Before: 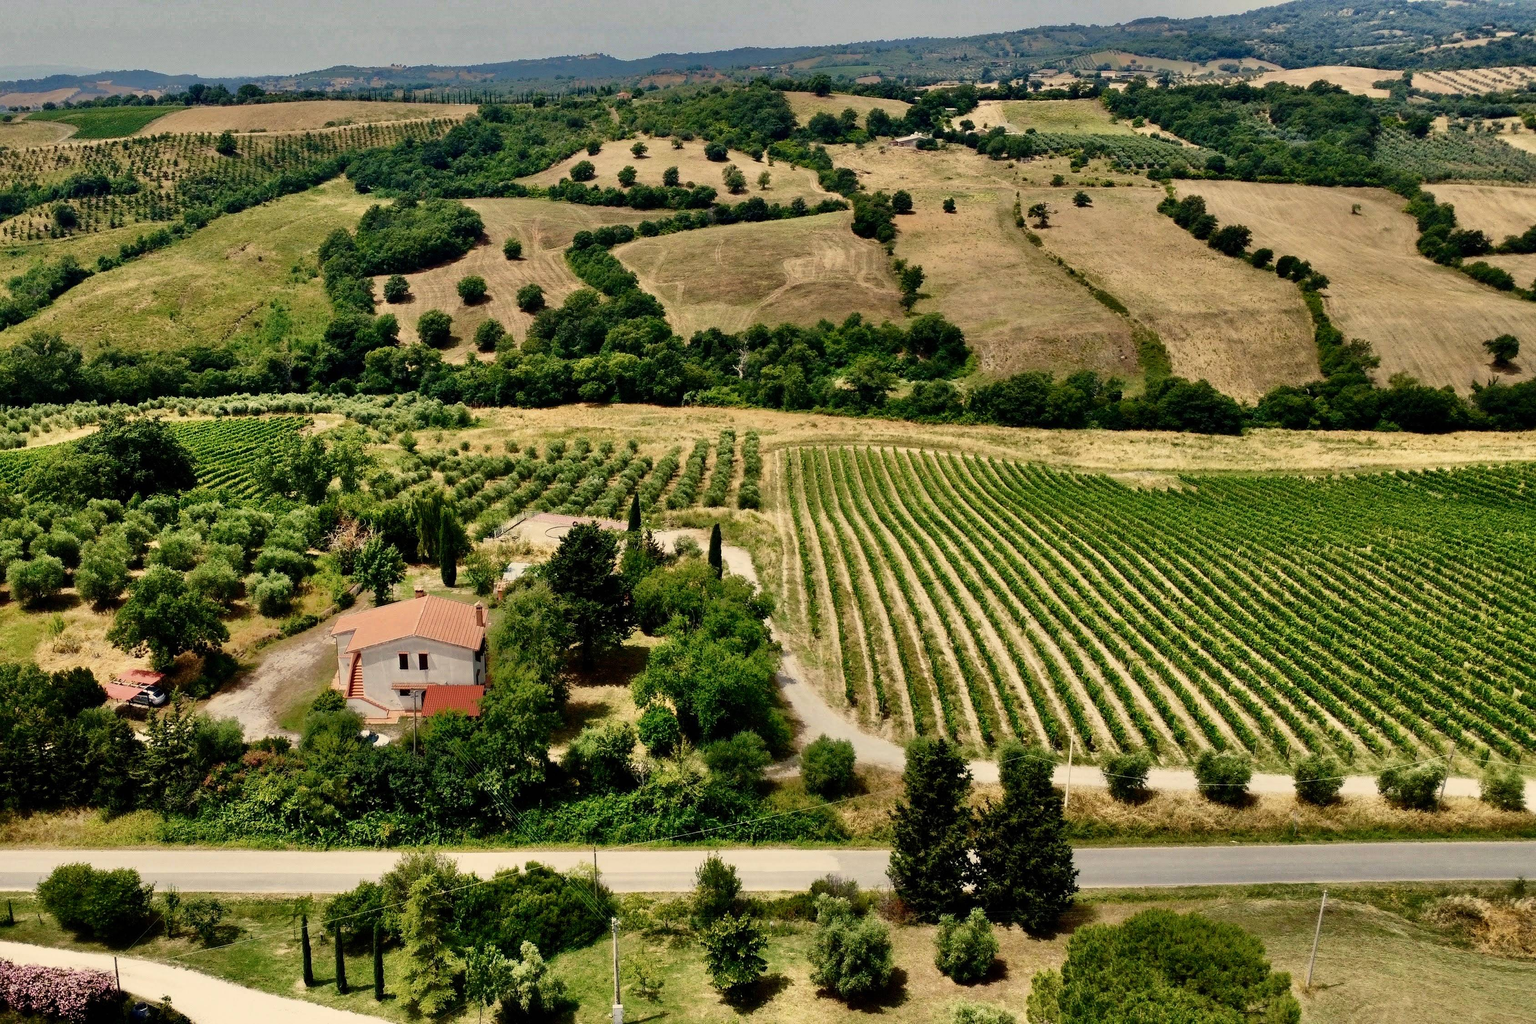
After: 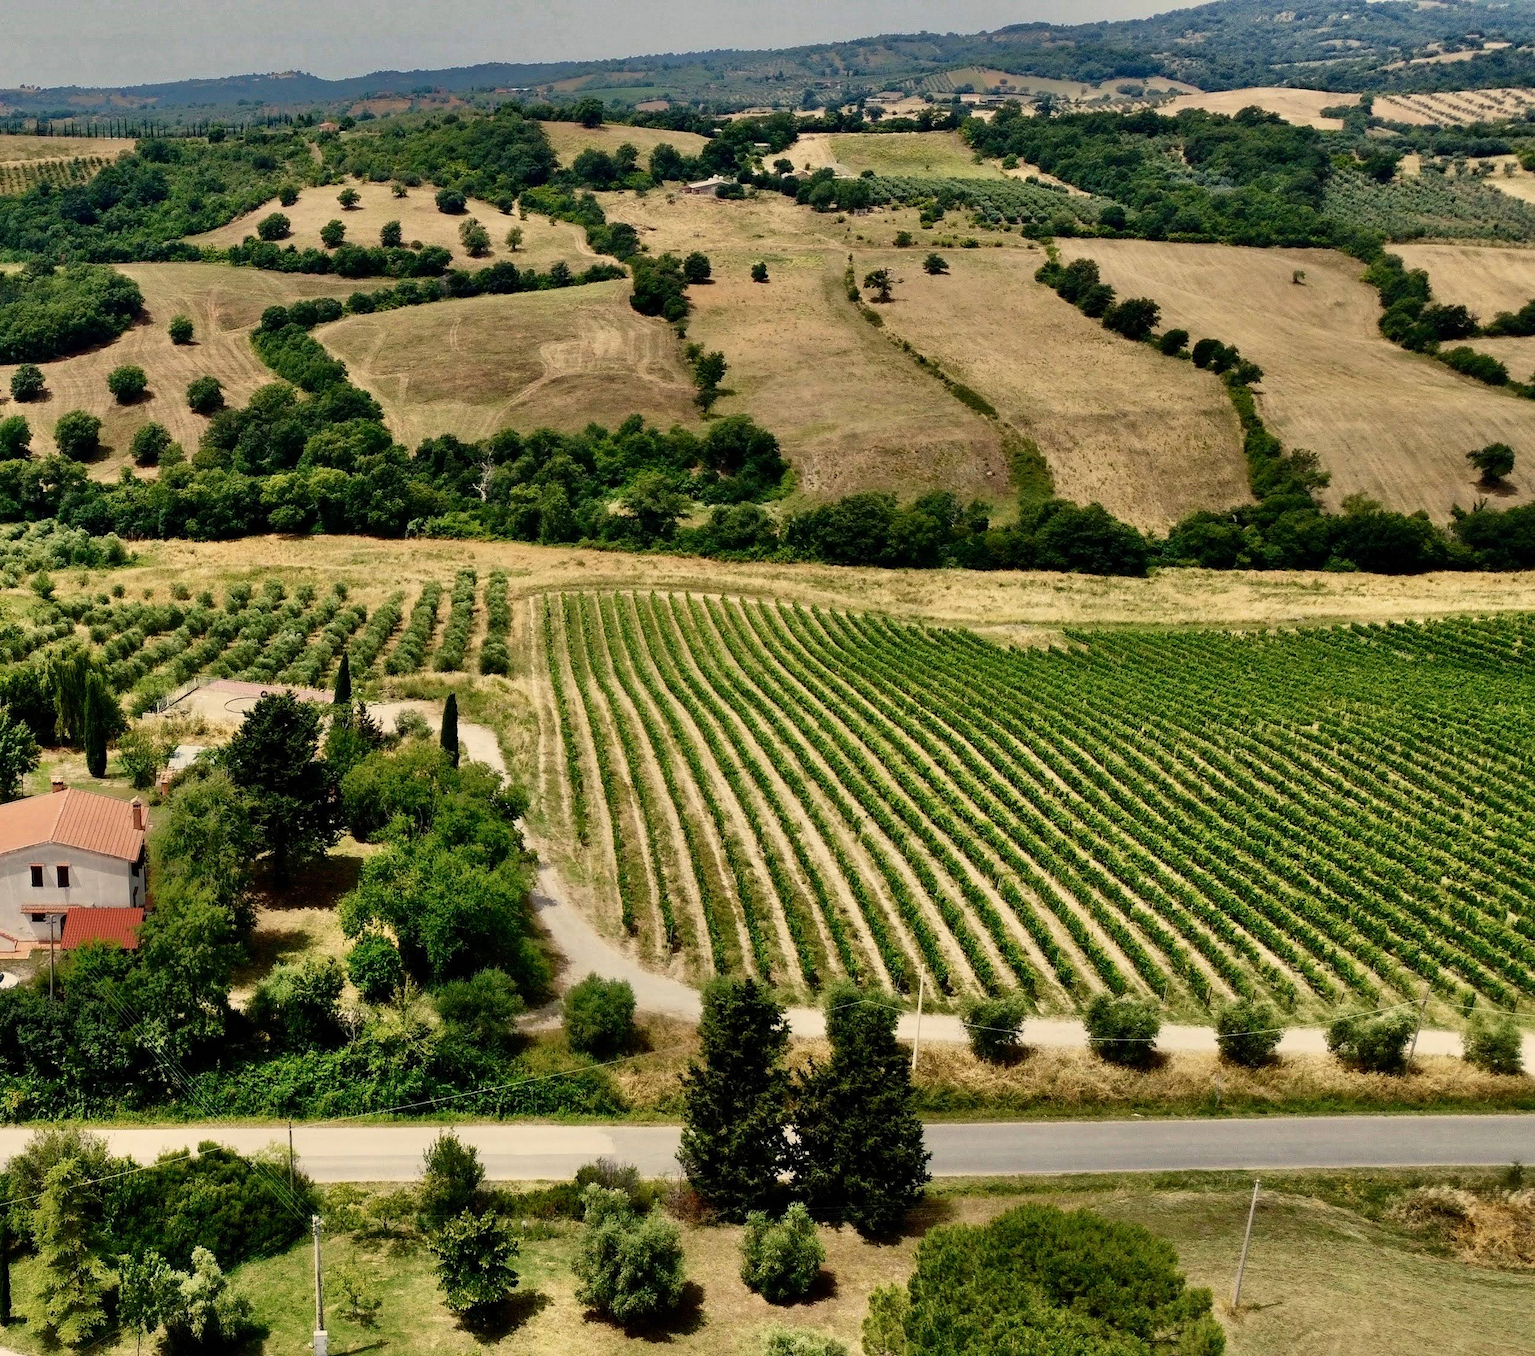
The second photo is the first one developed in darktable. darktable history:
crop and rotate: left 24.486%
